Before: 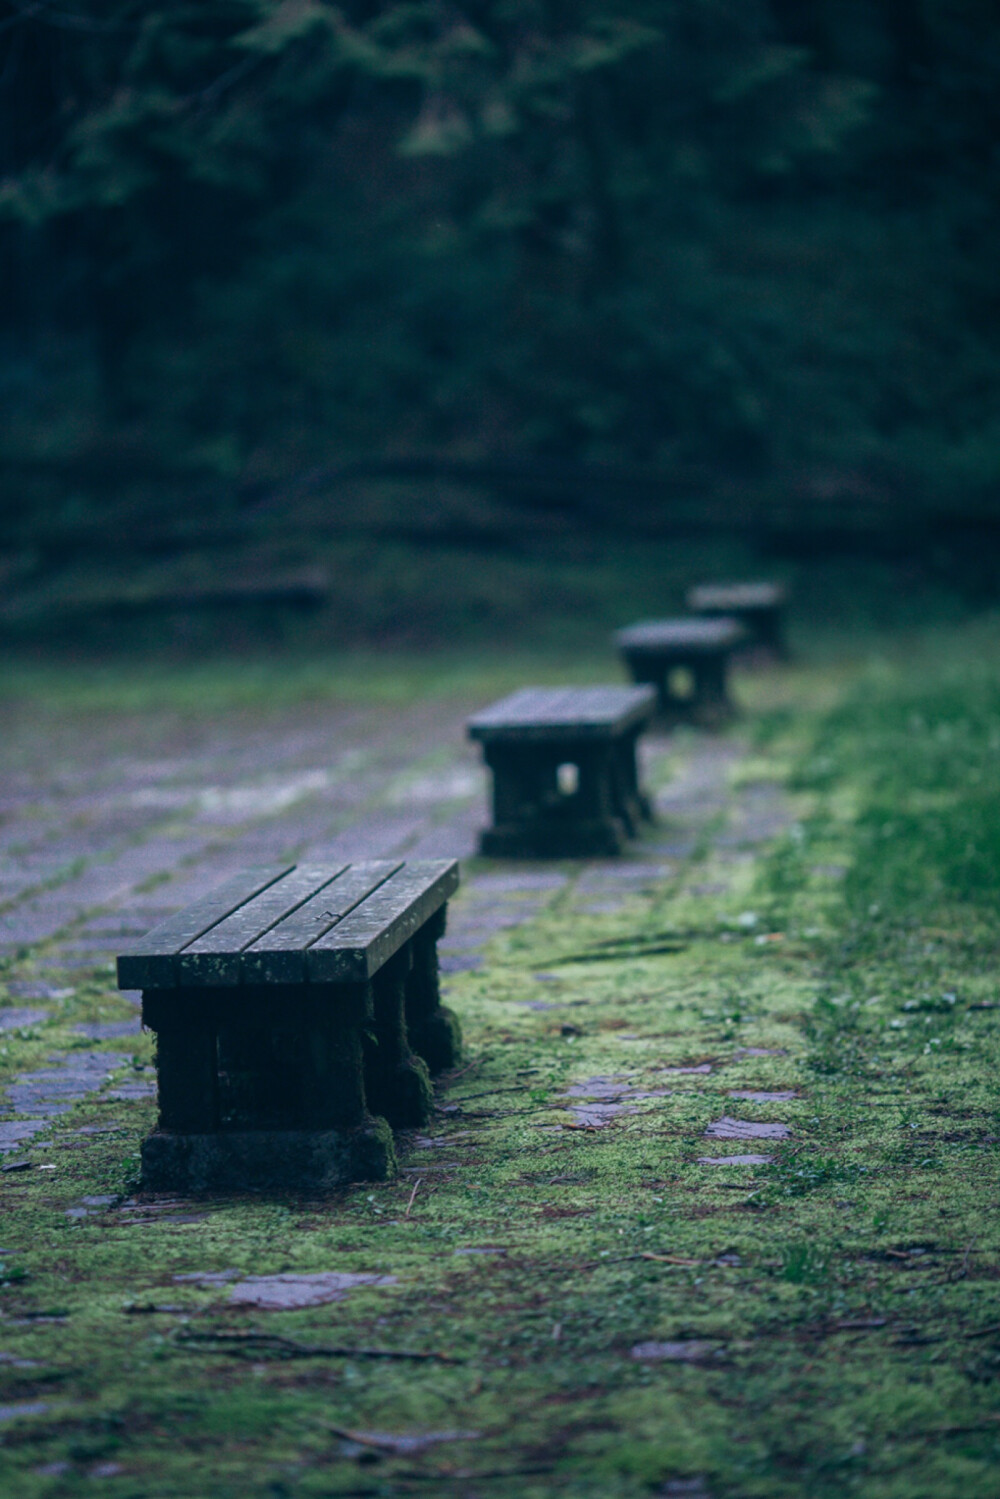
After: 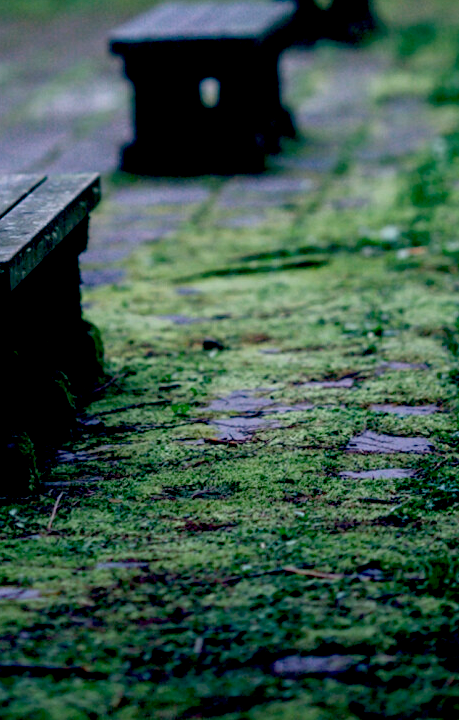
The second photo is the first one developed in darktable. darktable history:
crop: left 35.817%, top 45.816%, right 18.184%, bottom 6.104%
exposure: black level correction 0.058, compensate highlight preservation false
